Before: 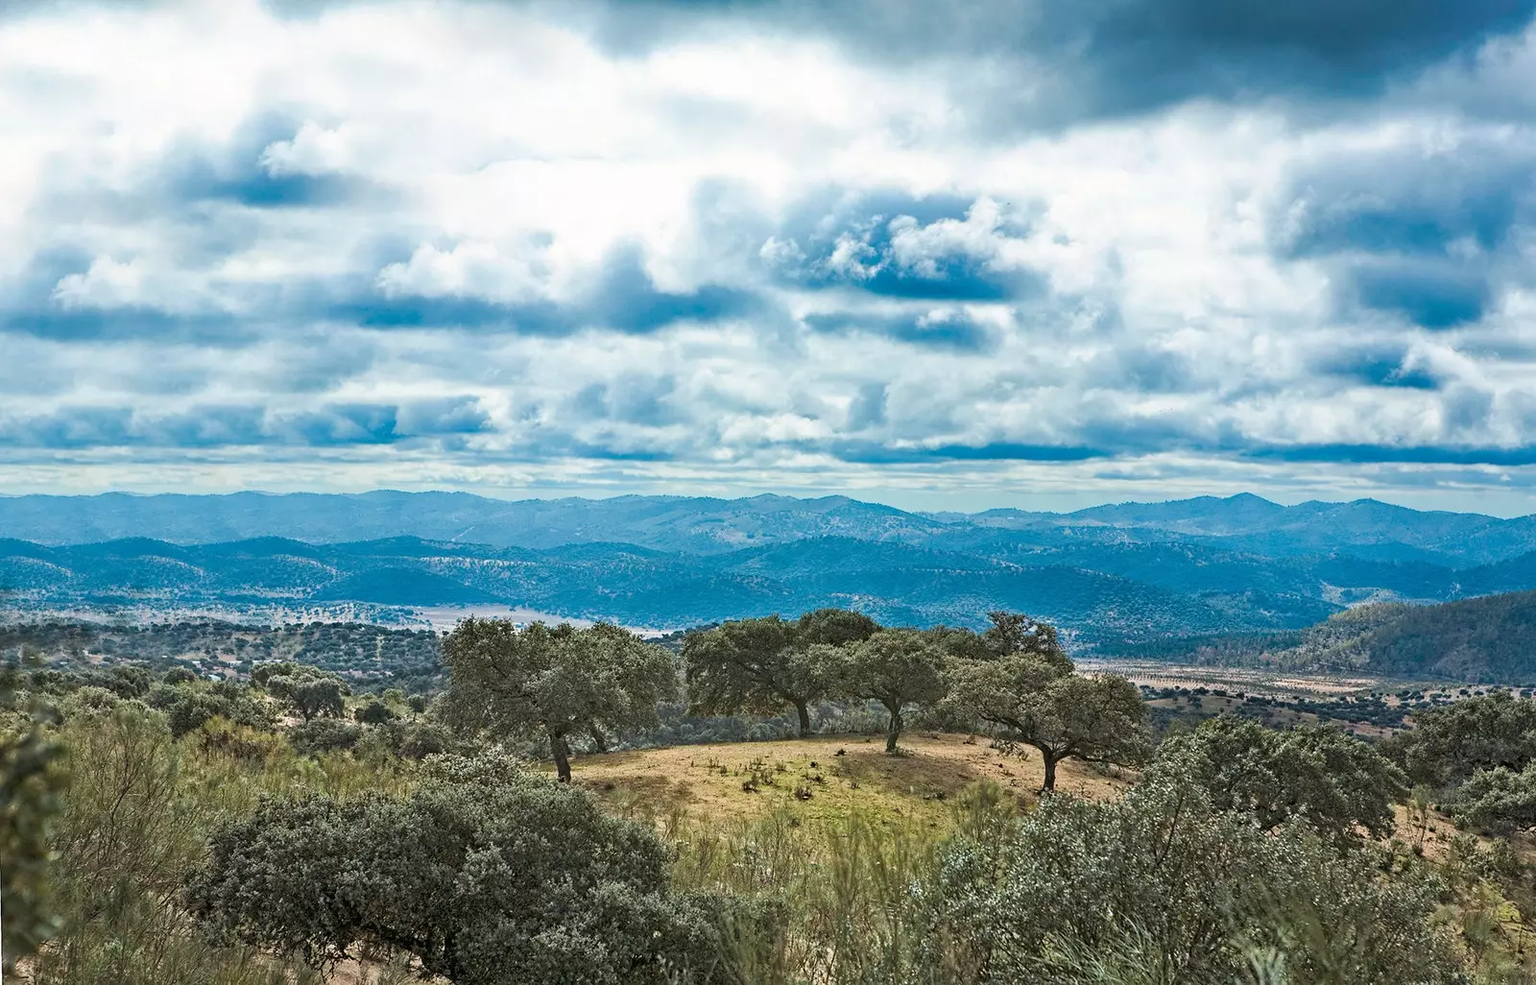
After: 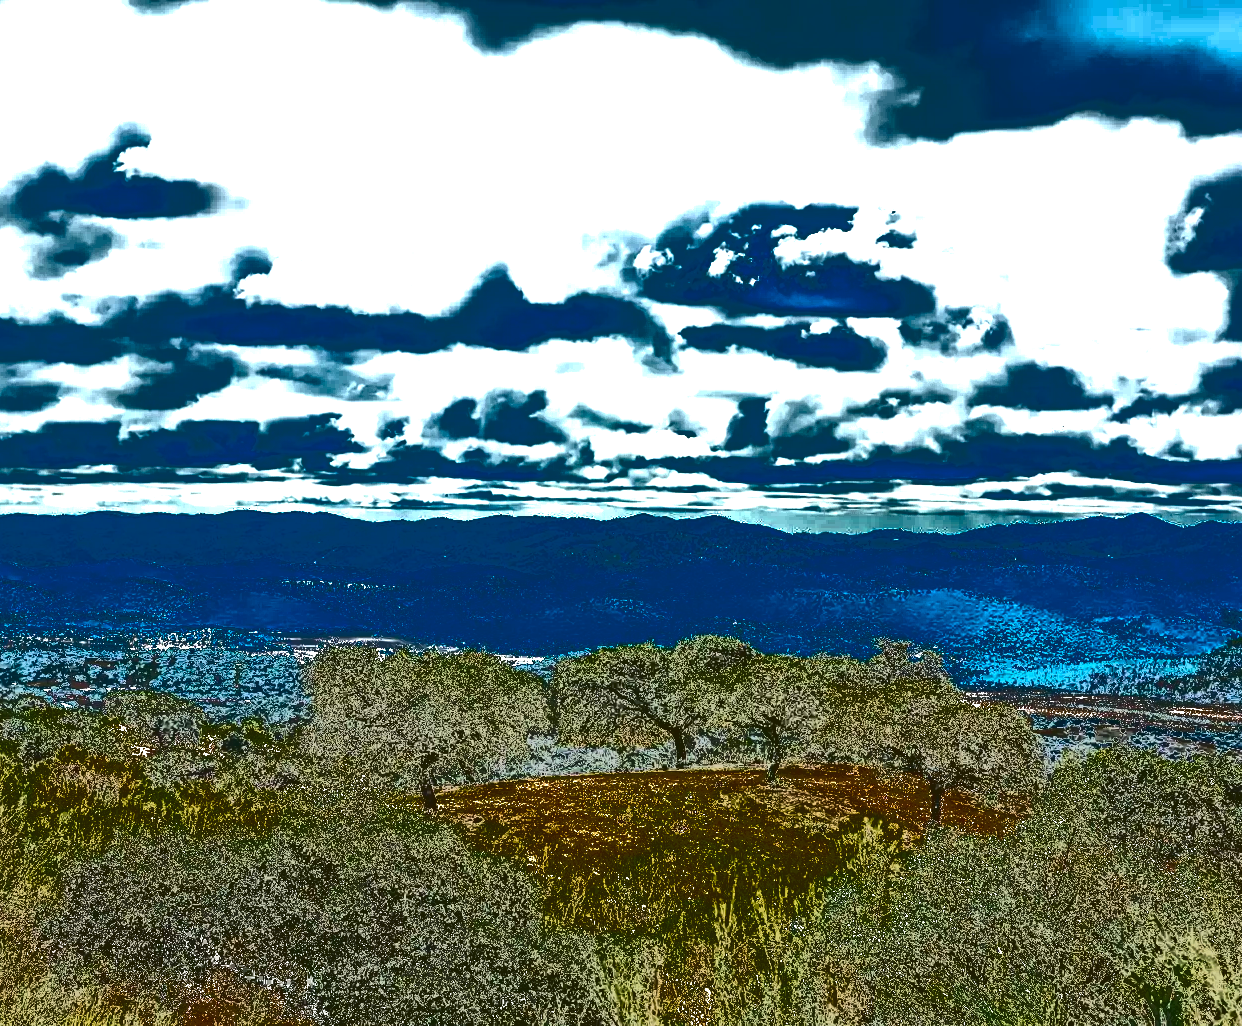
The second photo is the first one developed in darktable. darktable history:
exposure: black level correction 0, exposure 0.692 EV, compensate exposure bias true, compensate highlight preservation false
crop: left 9.85%, right 12.462%
tone curve: curves: ch0 [(0, 0) (0.003, 0.99) (0.011, 0.983) (0.025, 0.934) (0.044, 0.719) (0.069, 0.382) (0.1, 0.204) (0.136, 0.093) (0.177, 0.094) (0.224, 0.093) (0.277, 0.098) (0.335, 0.214) (0.399, 0.616) (0.468, 0.827) (0.543, 0.464) (0.623, 0.145) (0.709, 0.127) (0.801, 0.187) (0.898, 0.203) (1, 1)], color space Lab, independent channels, preserve colors none
color balance rgb: perceptual saturation grading › global saturation 19.396%, perceptual brilliance grading › mid-tones 9.463%, perceptual brilliance grading › shadows 15.127%, global vibrance 41.763%
